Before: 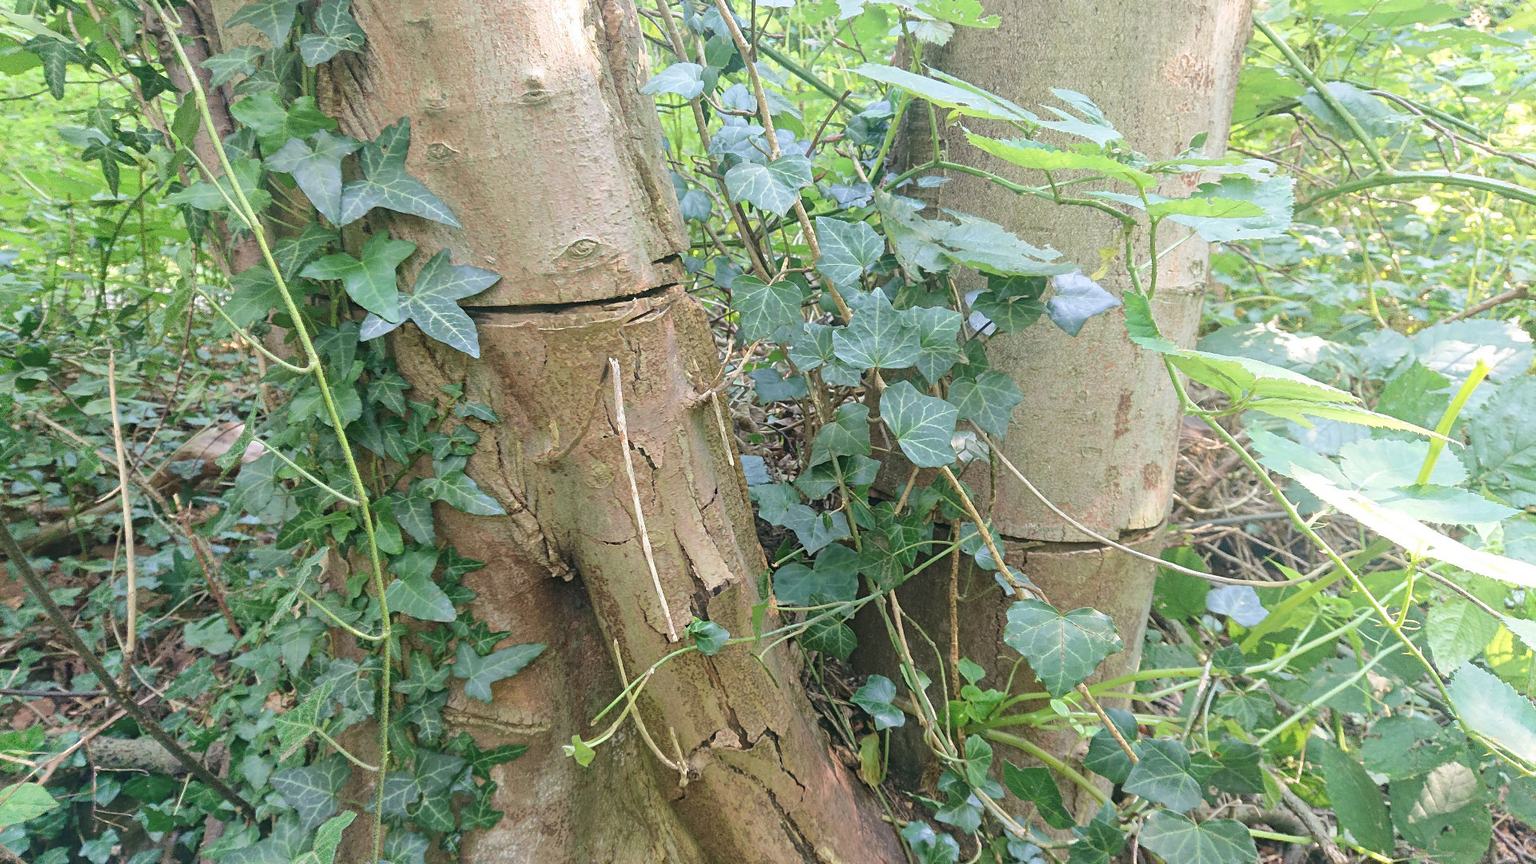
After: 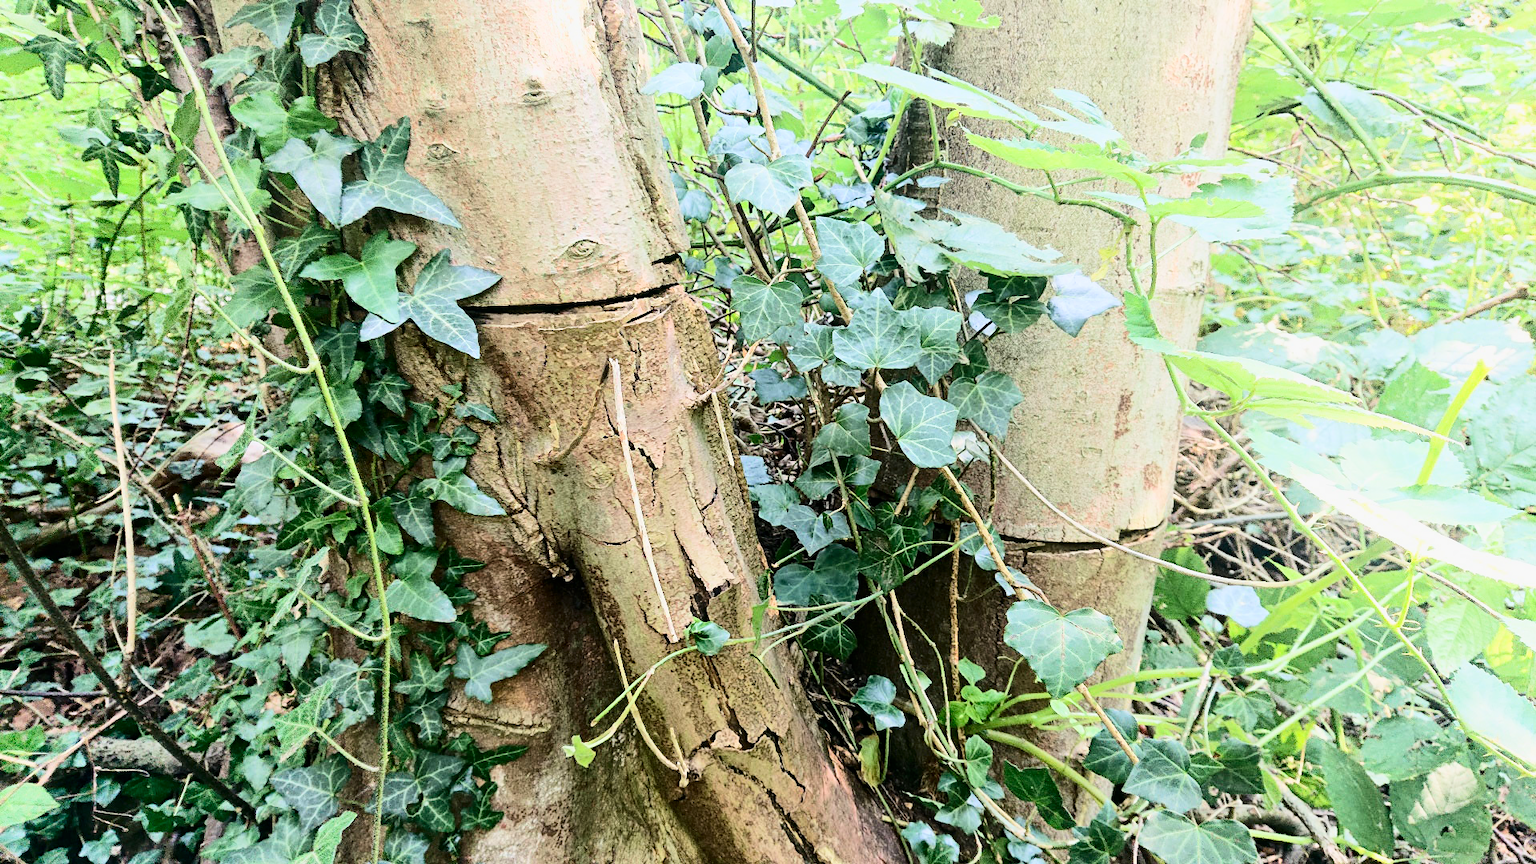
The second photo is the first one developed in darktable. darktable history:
contrast brightness saturation: contrast 0.399, brightness 0.049, saturation 0.263
filmic rgb: black relative exposure -5.14 EV, white relative exposure 3.99 EV, hardness 2.9, contrast 1.301, highlights saturation mix -30.24%, iterations of high-quality reconstruction 0
